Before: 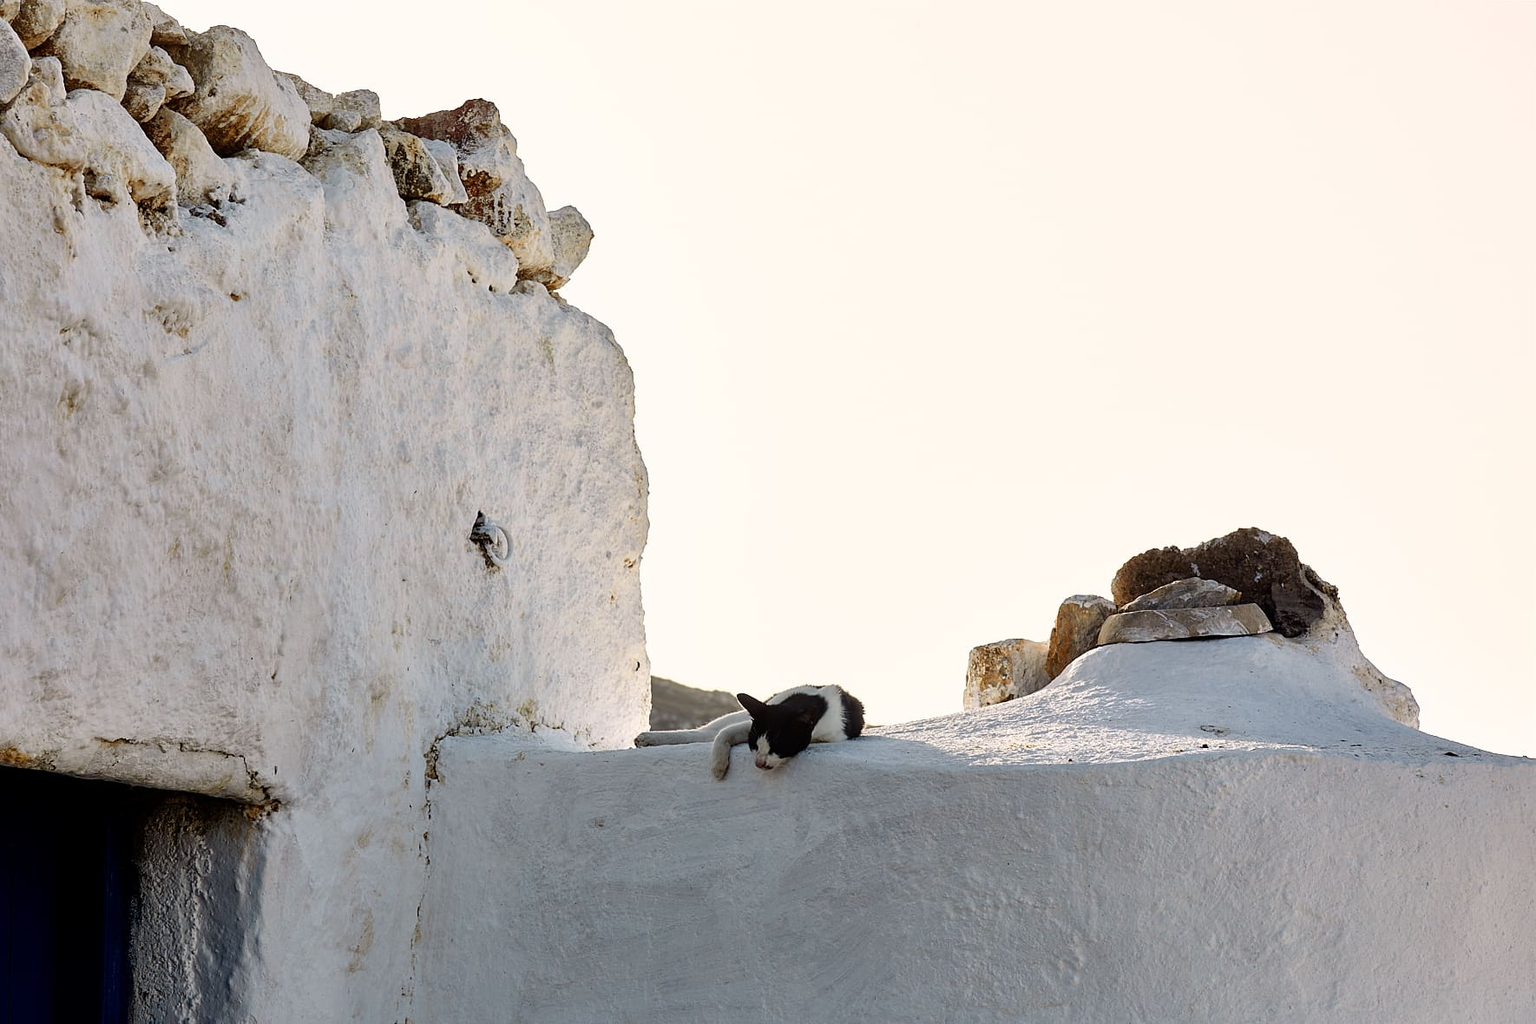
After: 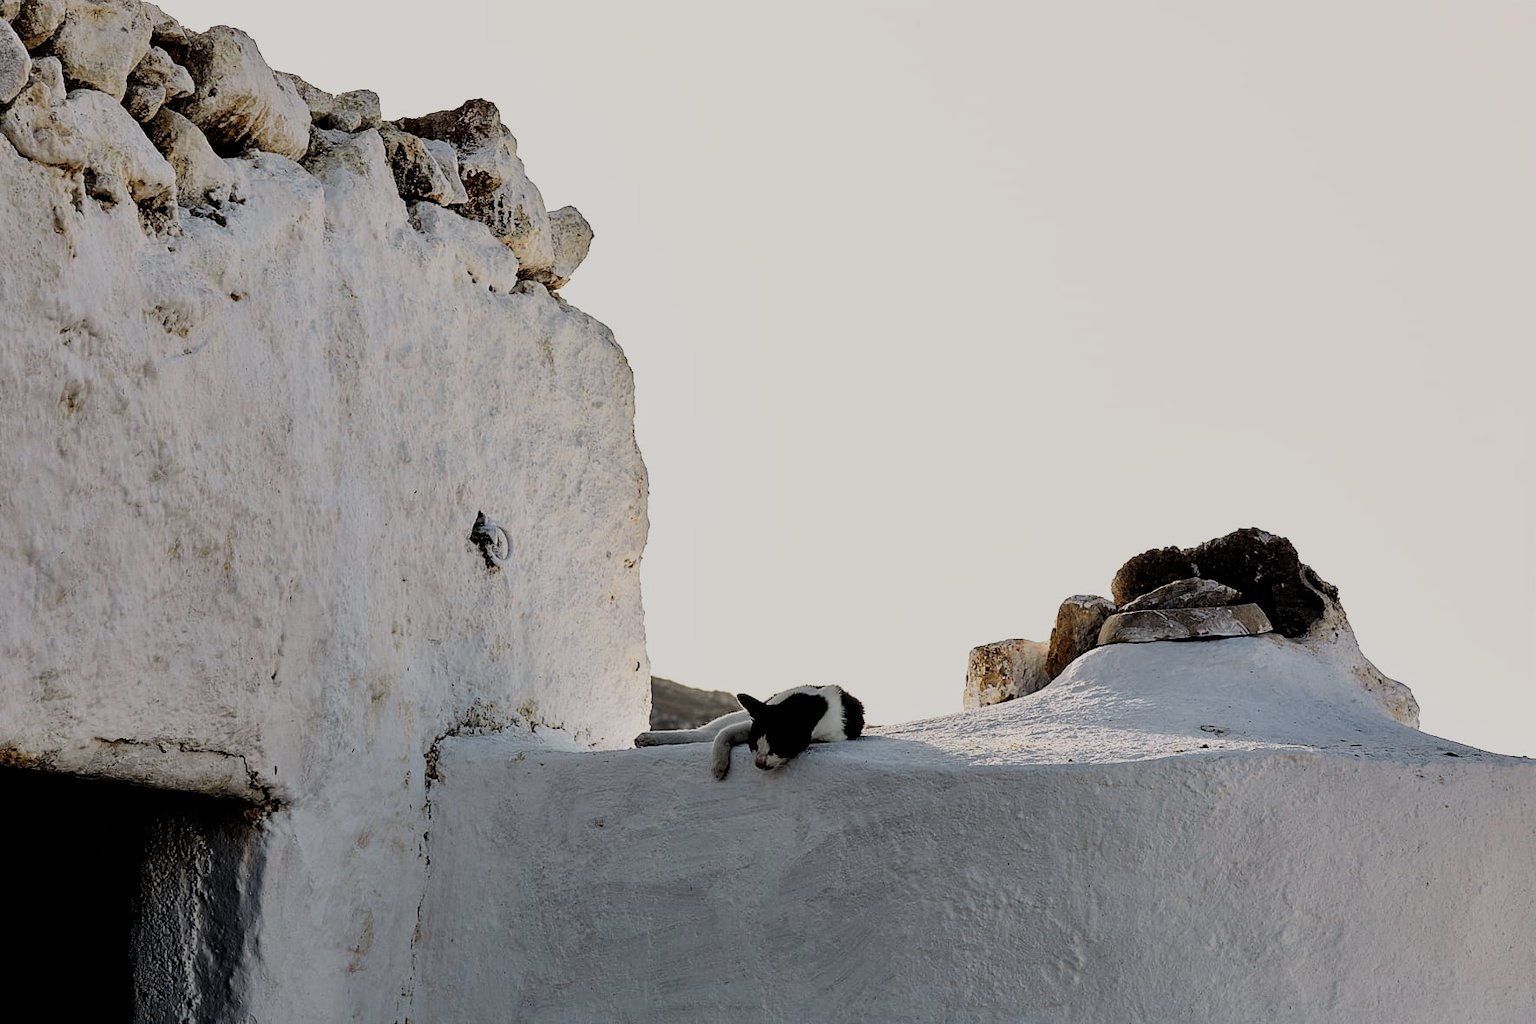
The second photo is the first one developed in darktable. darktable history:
exposure: exposure -0.492 EV, compensate highlight preservation false
filmic rgb: black relative exposure -5 EV, hardness 2.88, contrast 1.3, highlights saturation mix -30%
